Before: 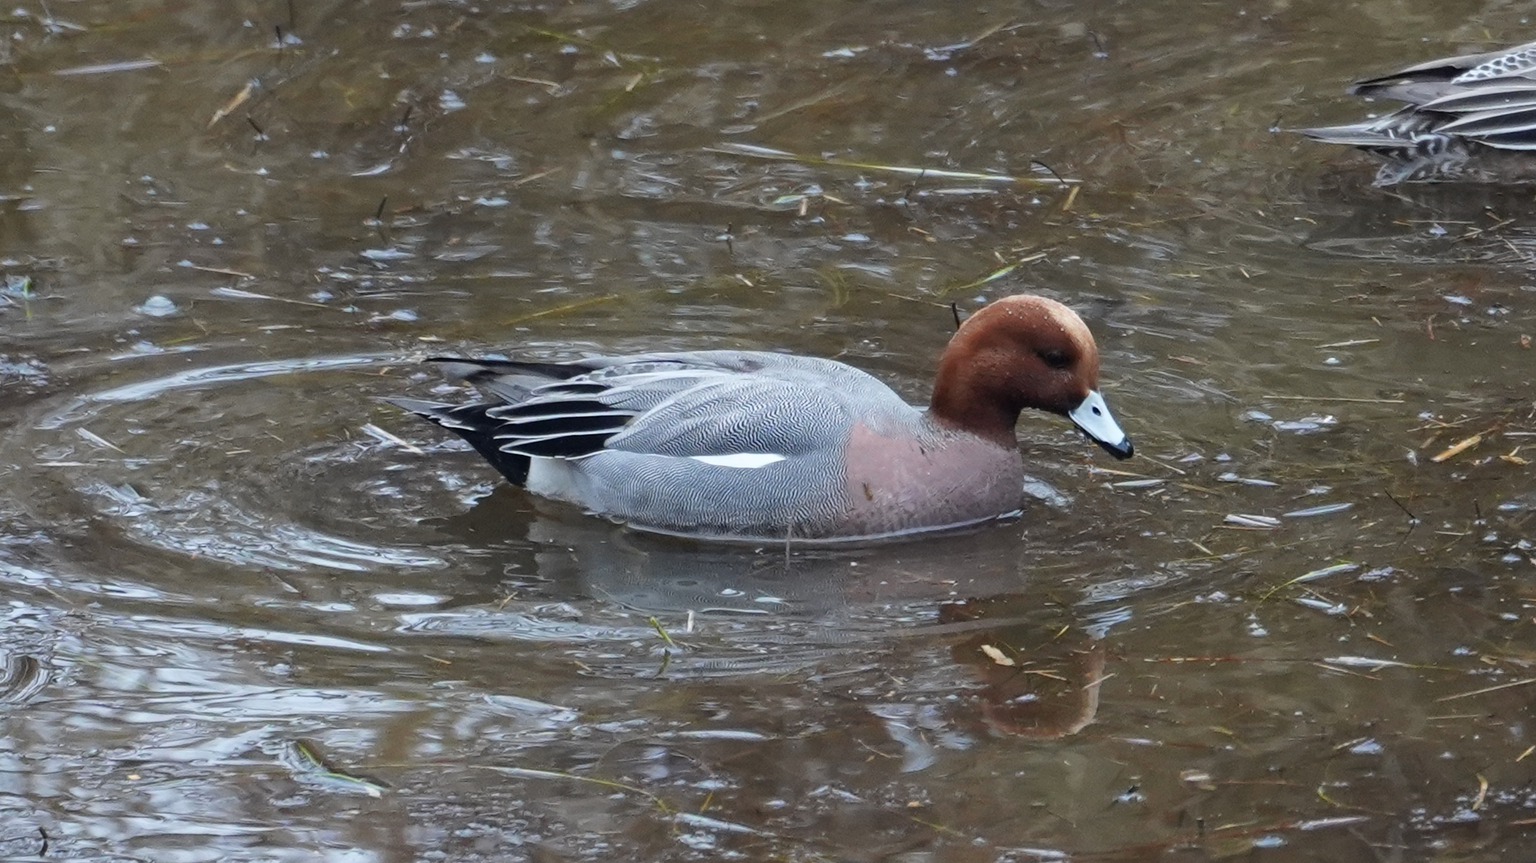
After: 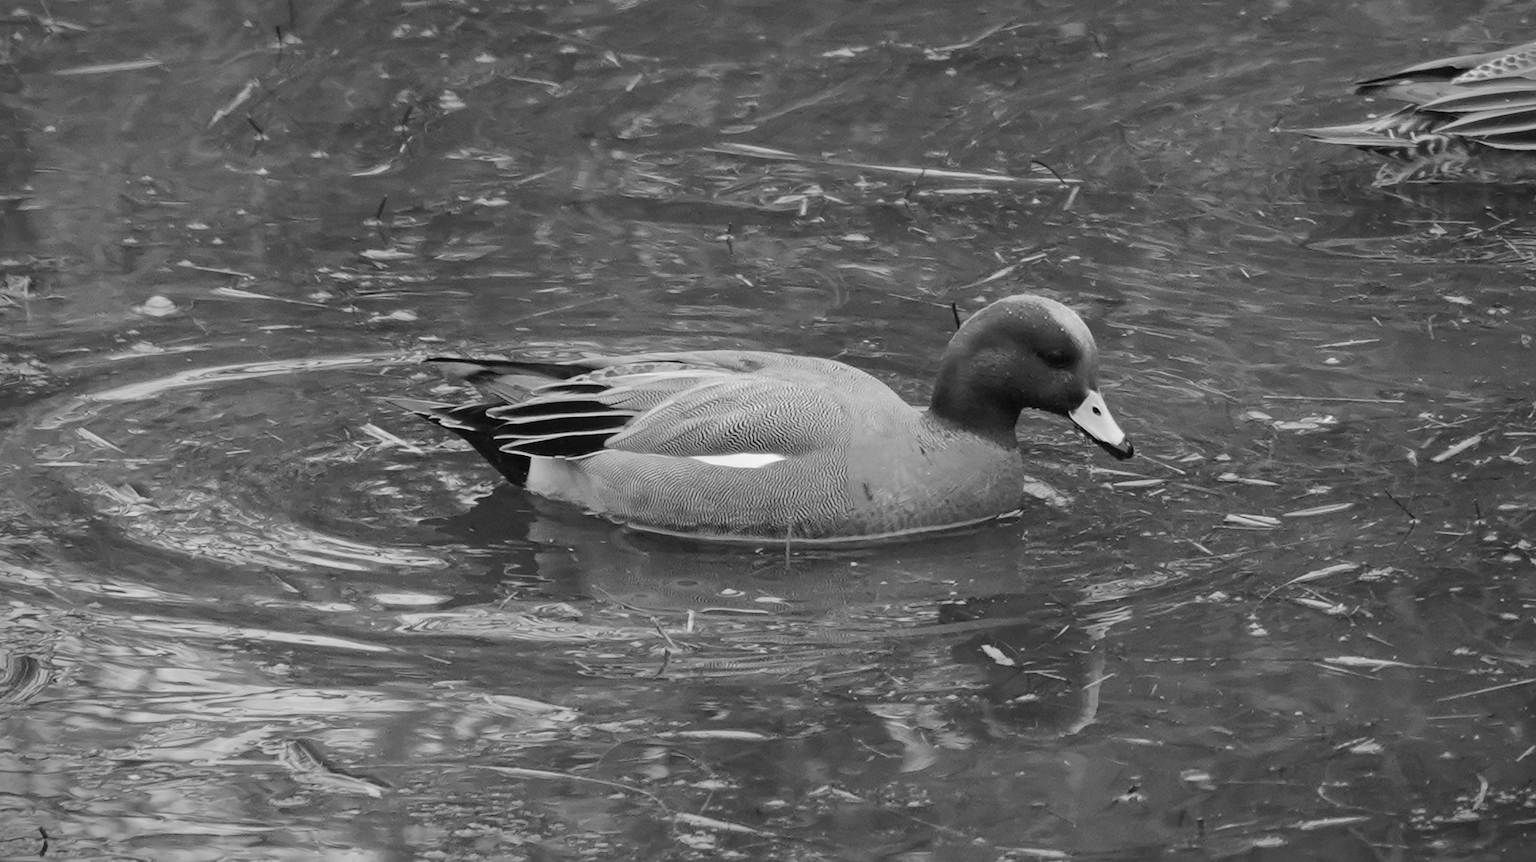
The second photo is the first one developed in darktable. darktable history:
vignetting: fall-off start 91.19%
monochrome: on, module defaults
shadows and highlights: shadows 25, highlights -70
